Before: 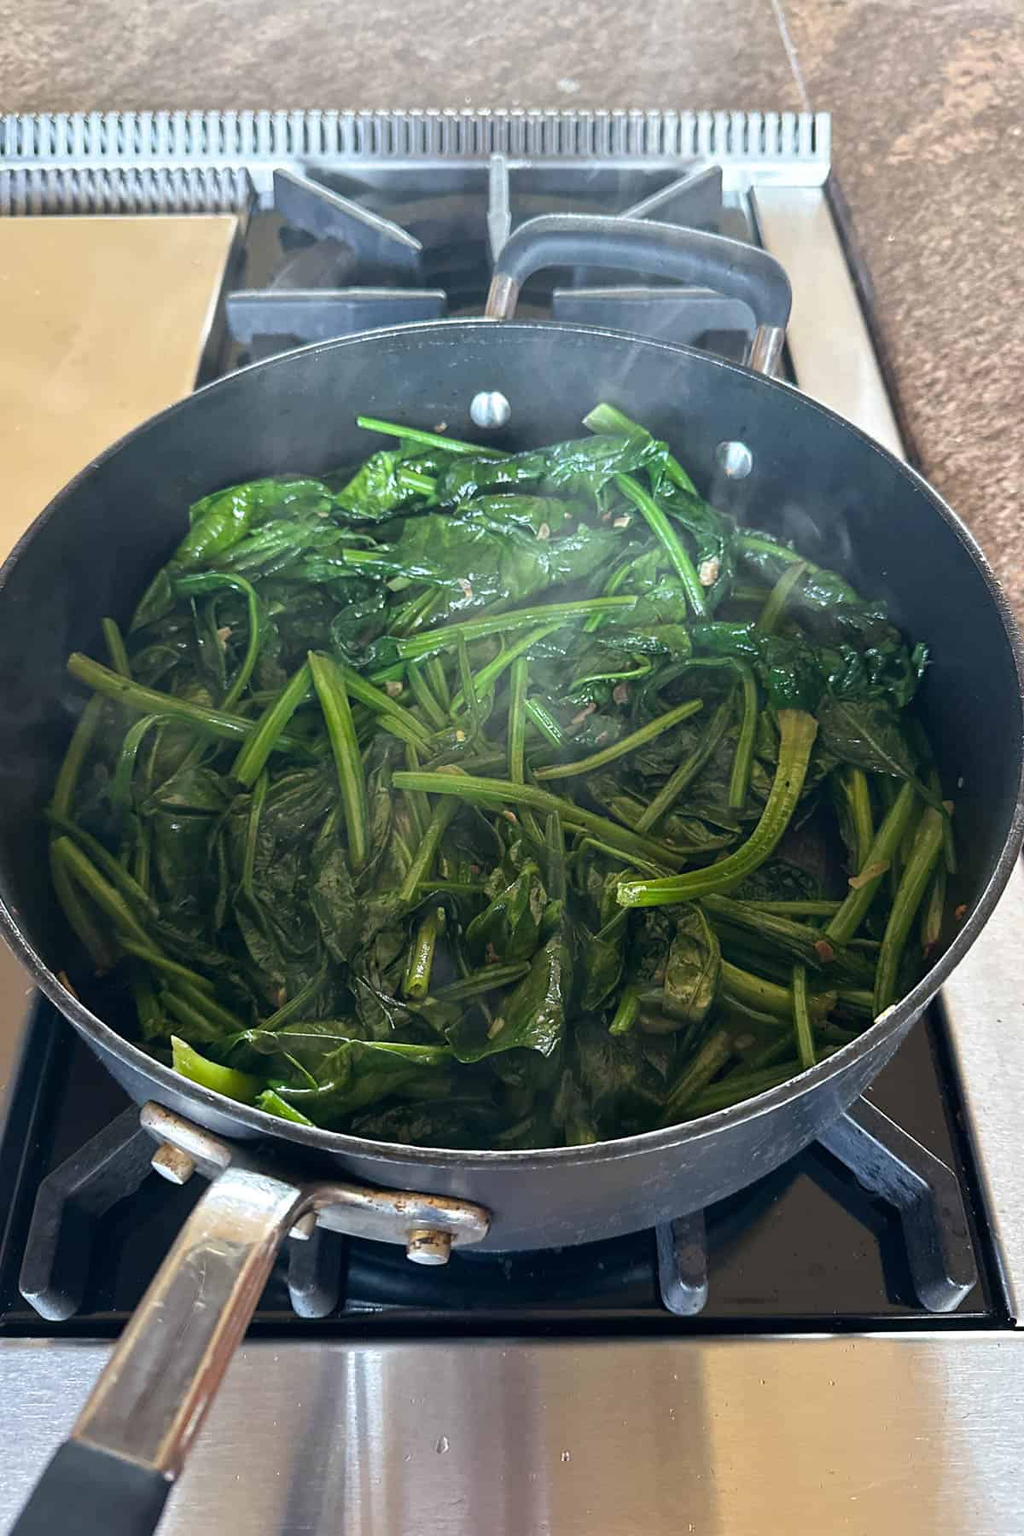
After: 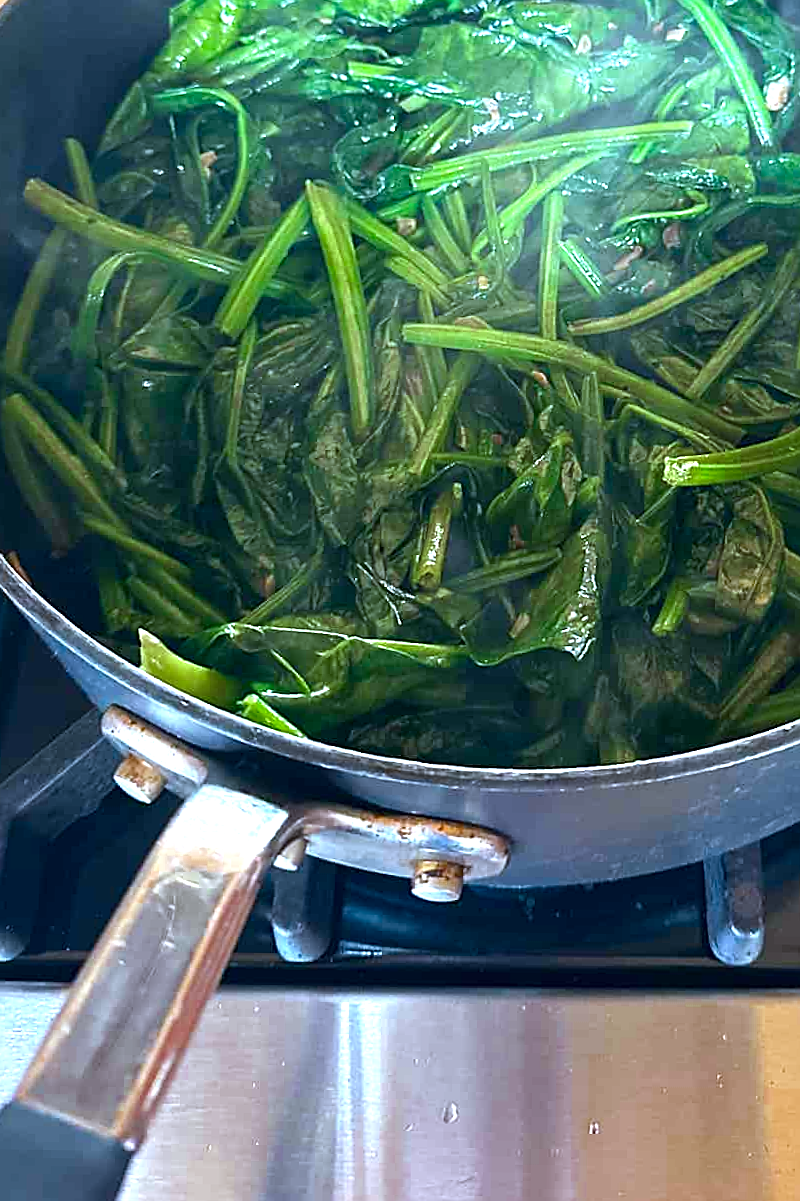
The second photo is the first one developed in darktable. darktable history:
sharpen: on, module defaults
color correction: highlights a* -2.24, highlights b* -18.1
crop and rotate: angle -0.82°, left 3.85%, top 31.828%, right 27.992%
contrast brightness saturation: brightness -0.02, saturation 0.35
exposure: black level correction 0, exposure 0.7 EV, compensate exposure bias true, compensate highlight preservation false
color zones: curves: ch0 [(0.11, 0.396) (0.195, 0.36) (0.25, 0.5) (0.303, 0.412) (0.357, 0.544) (0.75, 0.5) (0.967, 0.328)]; ch1 [(0, 0.468) (0.112, 0.512) (0.202, 0.6) (0.25, 0.5) (0.307, 0.352) (0.357, 0.544) (0.75, 0.5) (0.963, 0.524)]
